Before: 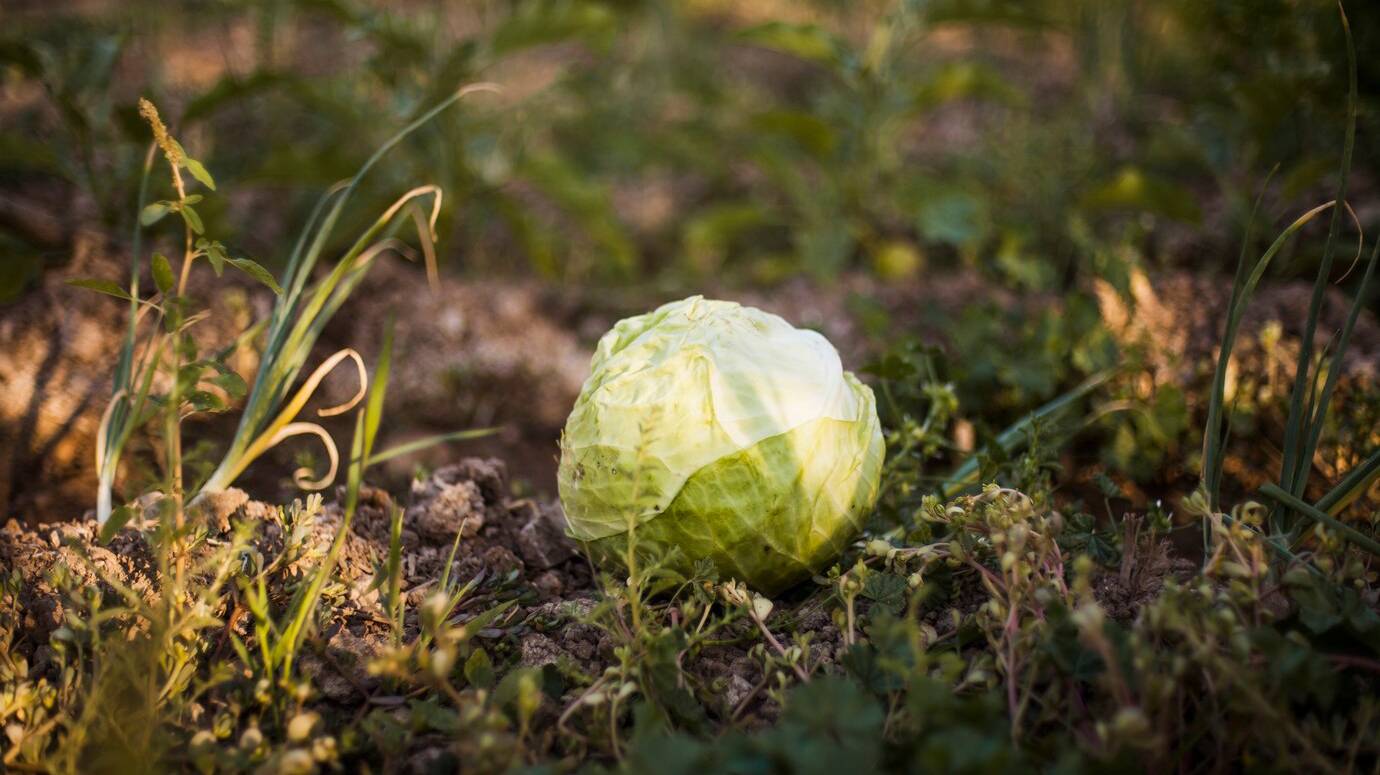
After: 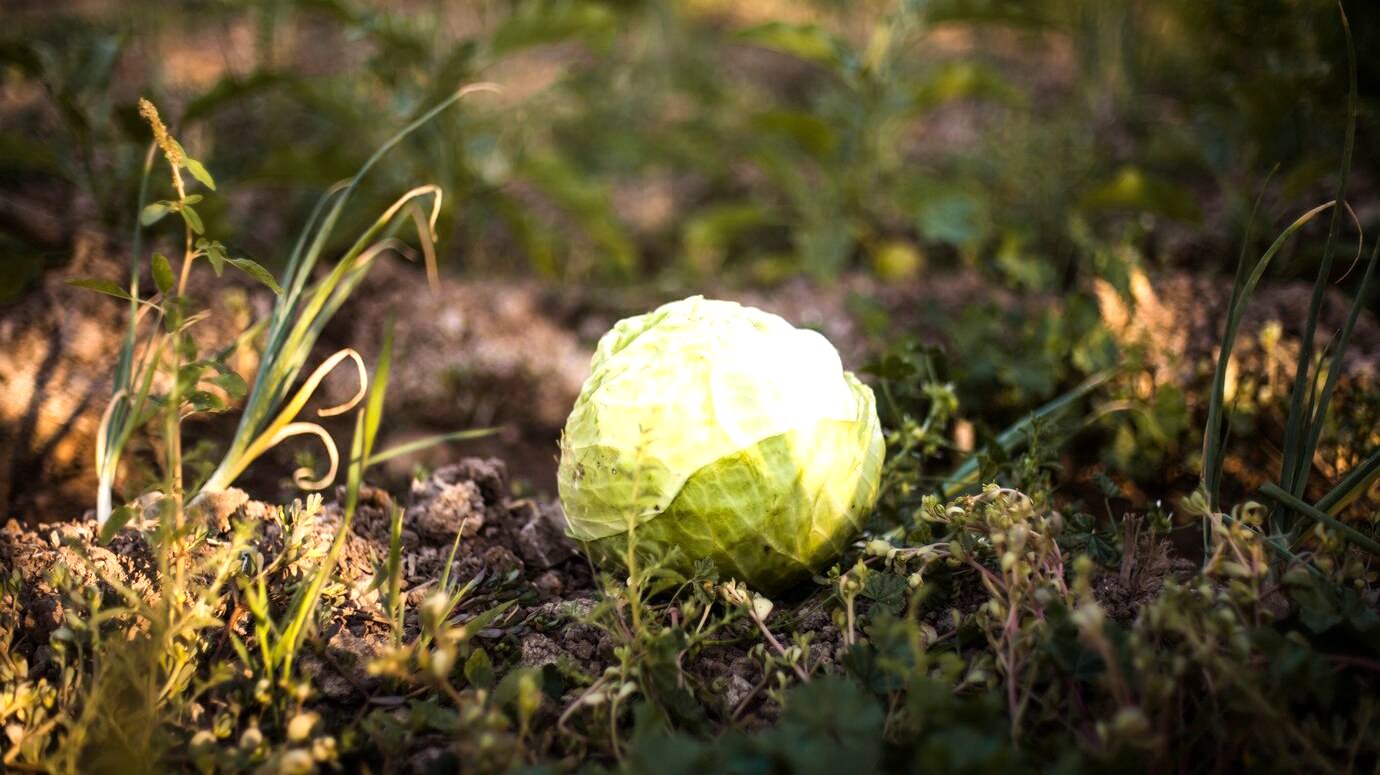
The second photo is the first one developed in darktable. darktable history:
tone equalizer: -8 EV -0.769 EV, -7 EV -0.714 EV, -6 EV -0.612 EV, -5 EV -0.384 EV, -3 EV 0.374 EV, -2 EV 0.6 EV, -1 EV 0.679 EV, +0 EV 0.755 EV, mask exposure compensation -0.488 EV
